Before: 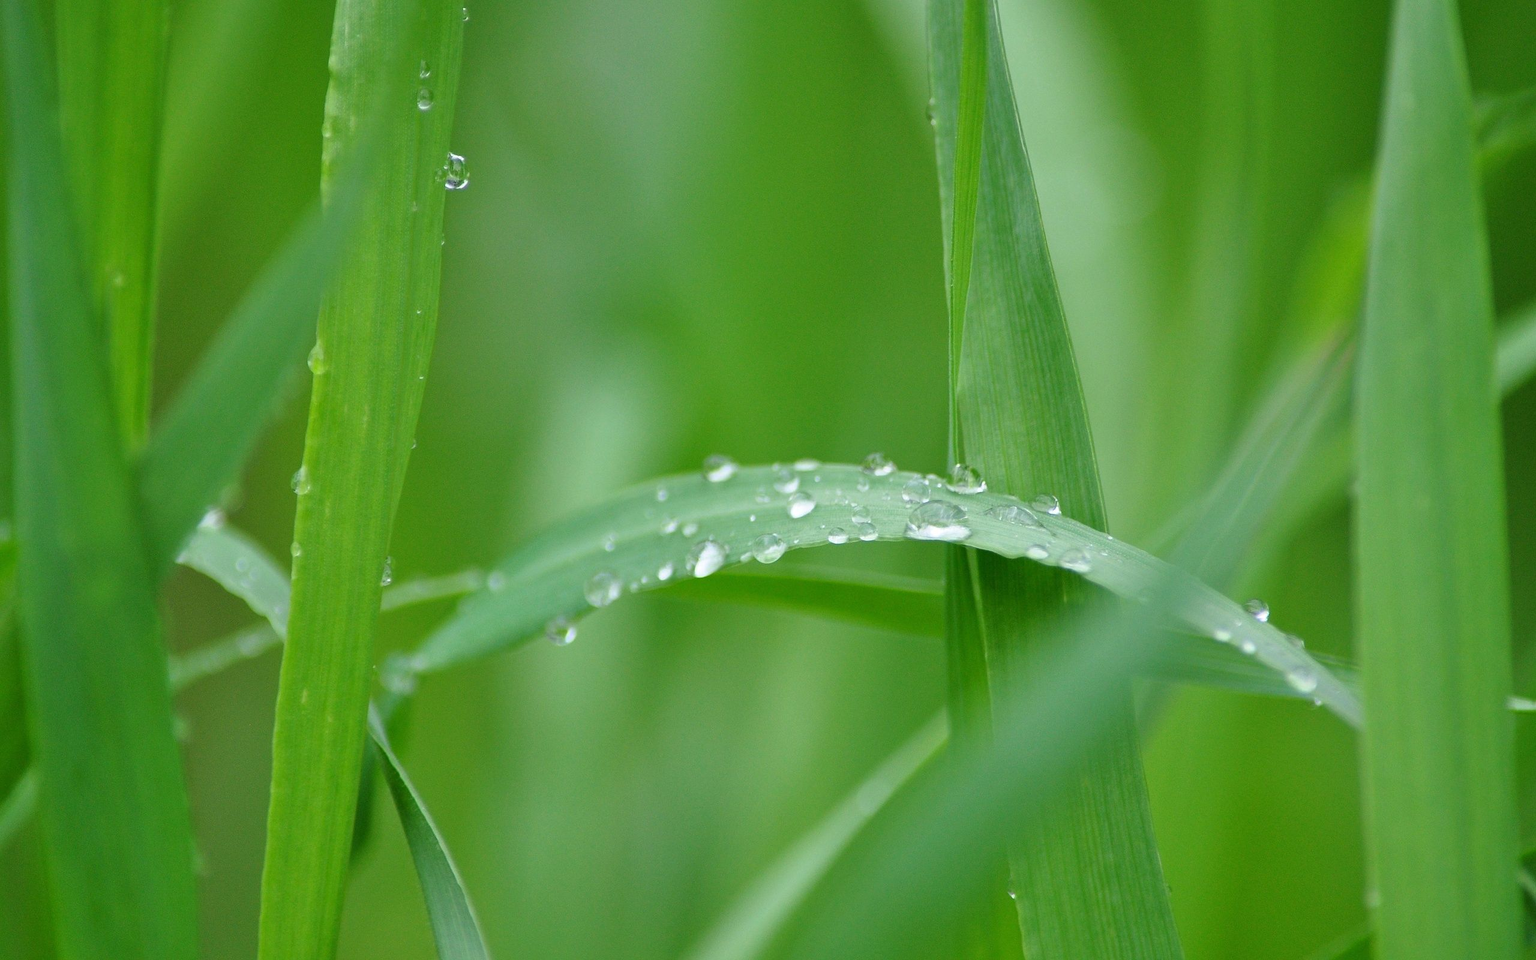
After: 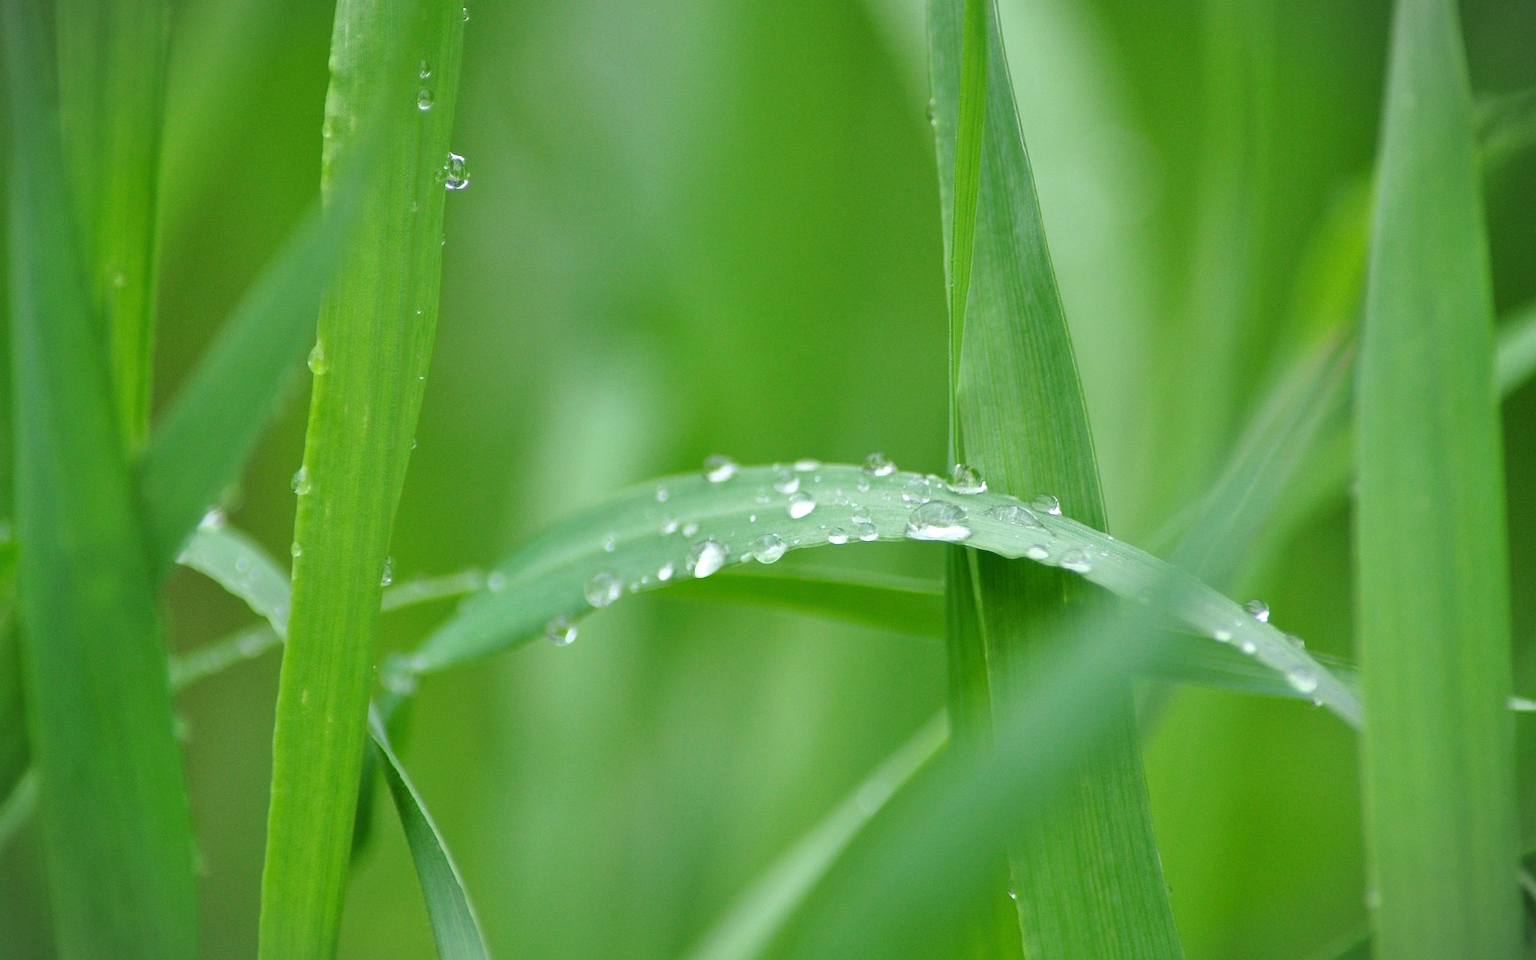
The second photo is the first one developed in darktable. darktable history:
exposure: exposure 0.207 EV, compensate highlight preservation false
vignetting: fall-off start 100%, brightness -0.282, width/height ratio 1.31
